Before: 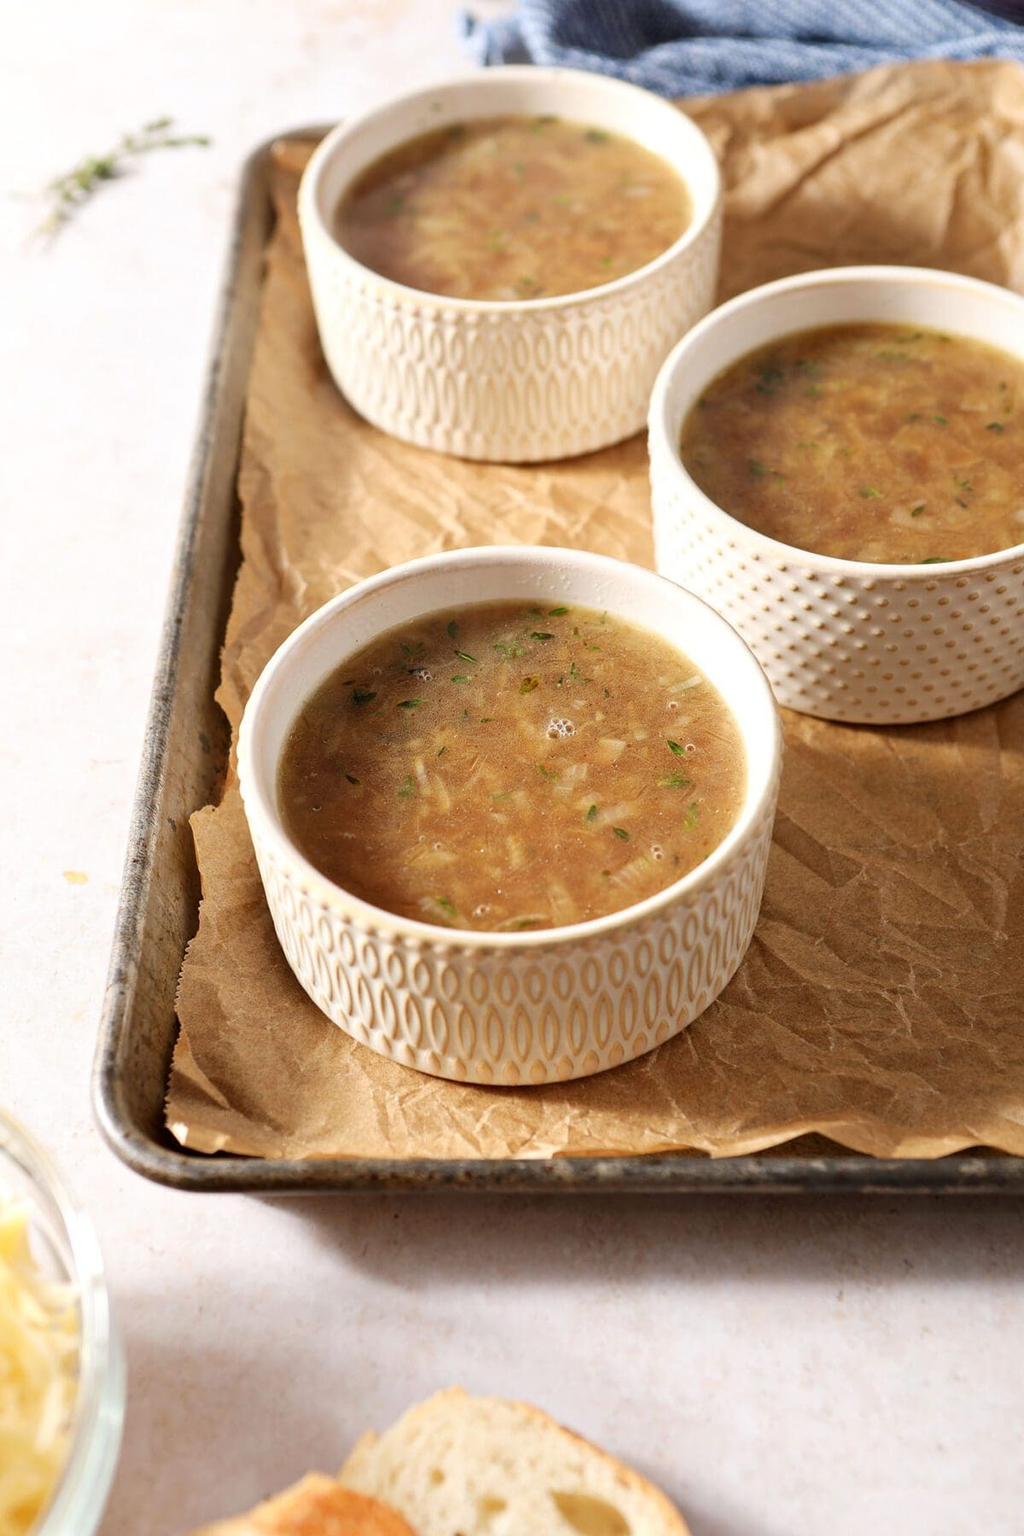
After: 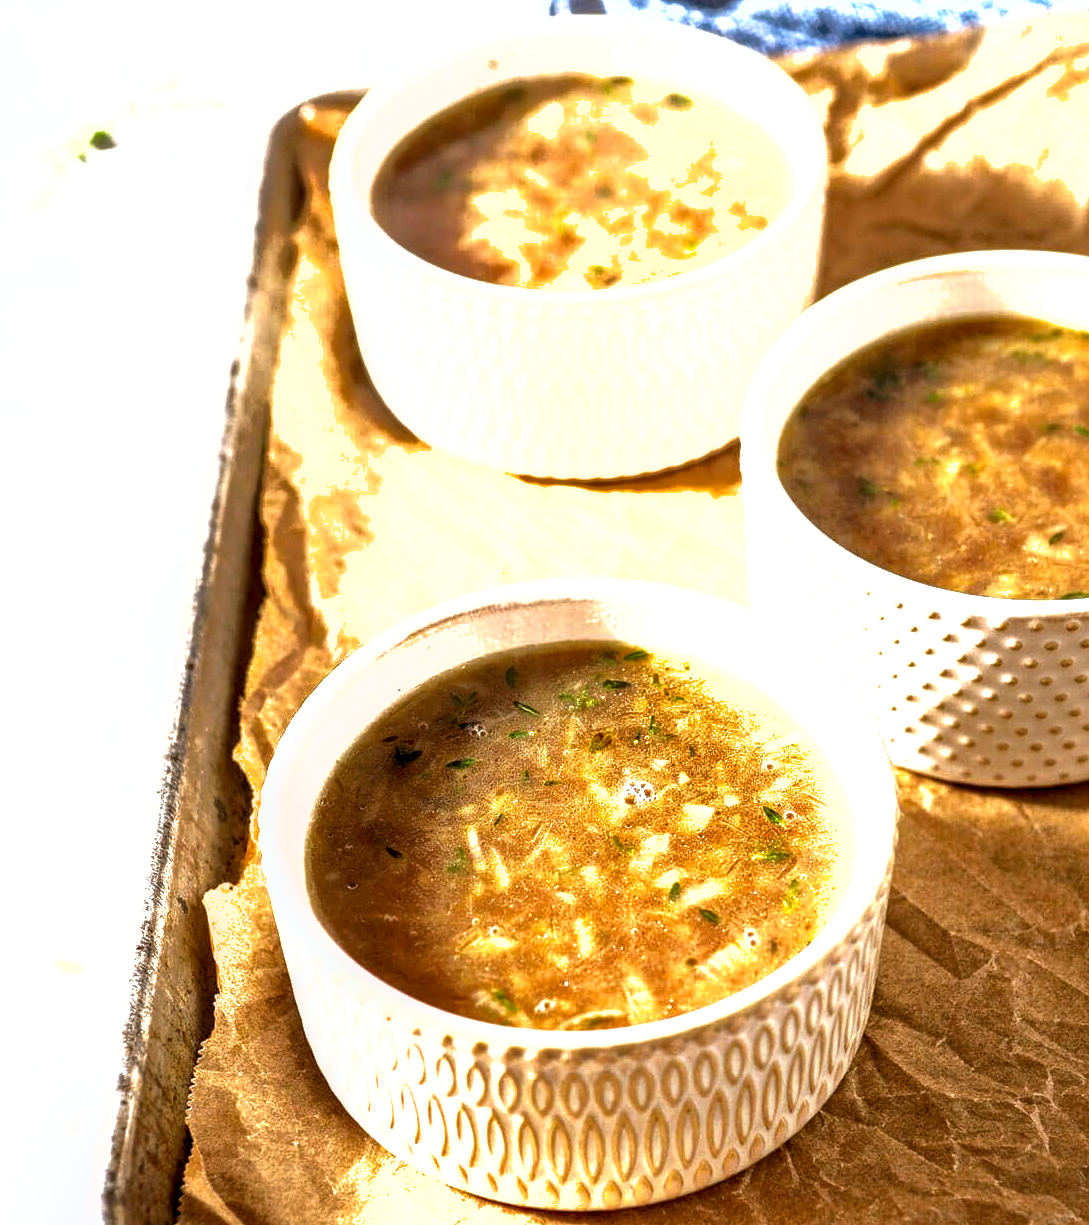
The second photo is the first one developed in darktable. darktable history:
tone equalizer: -8 EV -0.728 EV, -7 EV -0.699 EV, -6 EV -0.583 EV, -5 EV -0.414 EV, -3 EV 0.398 EV, -2 EV 0.6 EV, -1 EV 0.686 EV, +0 EV 0.74 EV
crop: left 1.607%, top 3.422%, right 7.619%, bottom 28.483%
local contrast: highlights 26%, detail 150%
exposure: compensate exposure bias true, compensate highlight preservation false
shadows and highlights: on, module defaults
color balance rgb: highlights gain › luminance 16.404%, highlights gain › chroma 2.913%, highlights gain › hue 257.12°, linear chroma grading › shadows -30.076%, linear chroma grading › global chroma 34.729%, perceptual saturation grading › global saturation 0.966%, perceptual saturation grading › highlights -31.063%, perceptual saturation grading › mid-tones 6.005%, perceptual saturation grading › shadows 17.756%, perceptual brilliance grading › global brilliance 14.987%, perceptual brilliance grading › shadows -35.239%, global vibrance 15.331%
contrast brightness saturation: contrast 0.049
